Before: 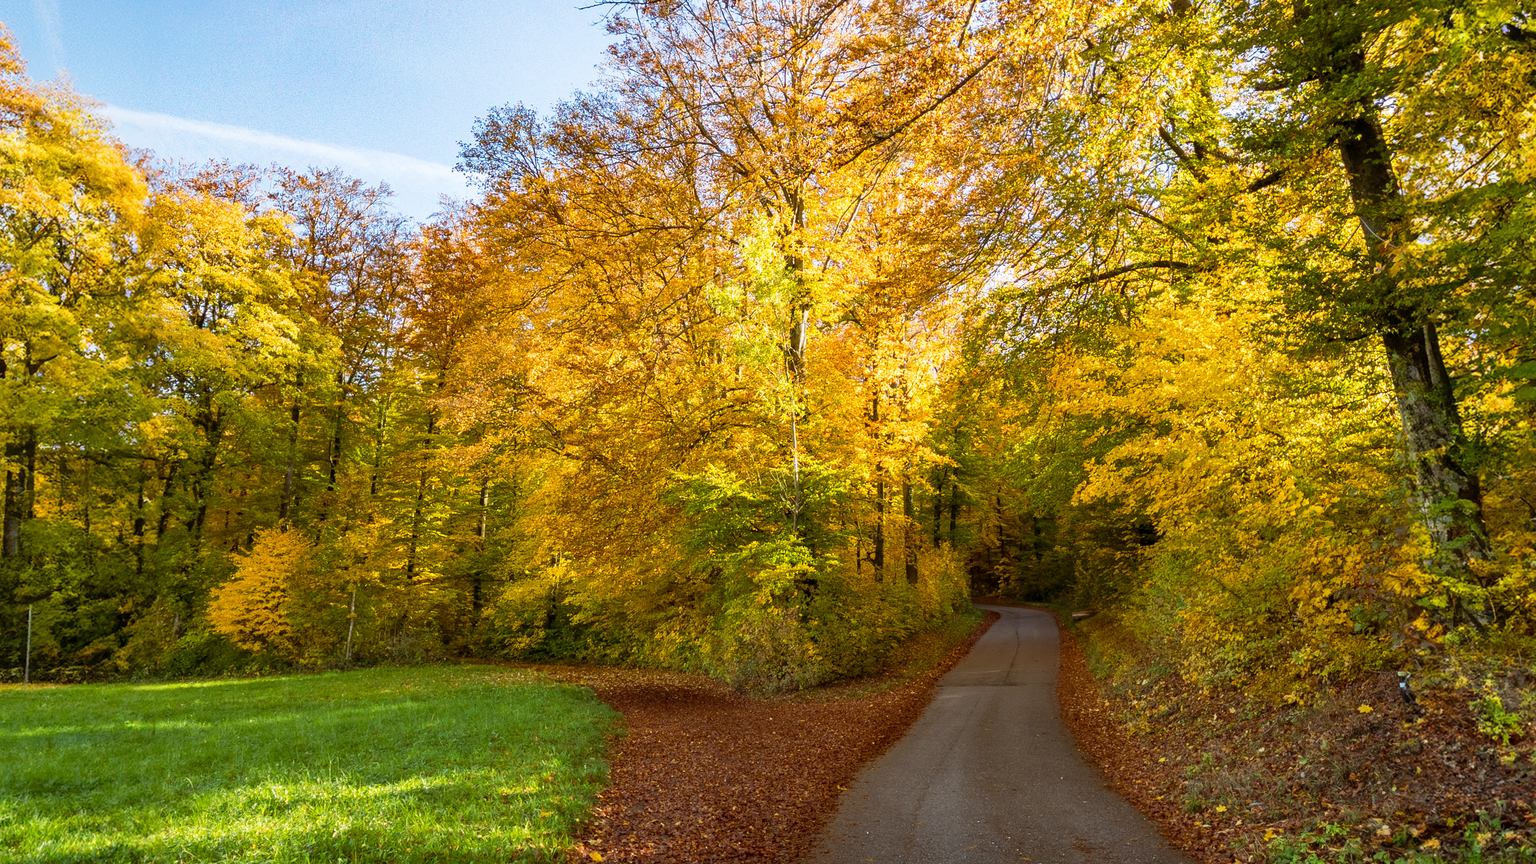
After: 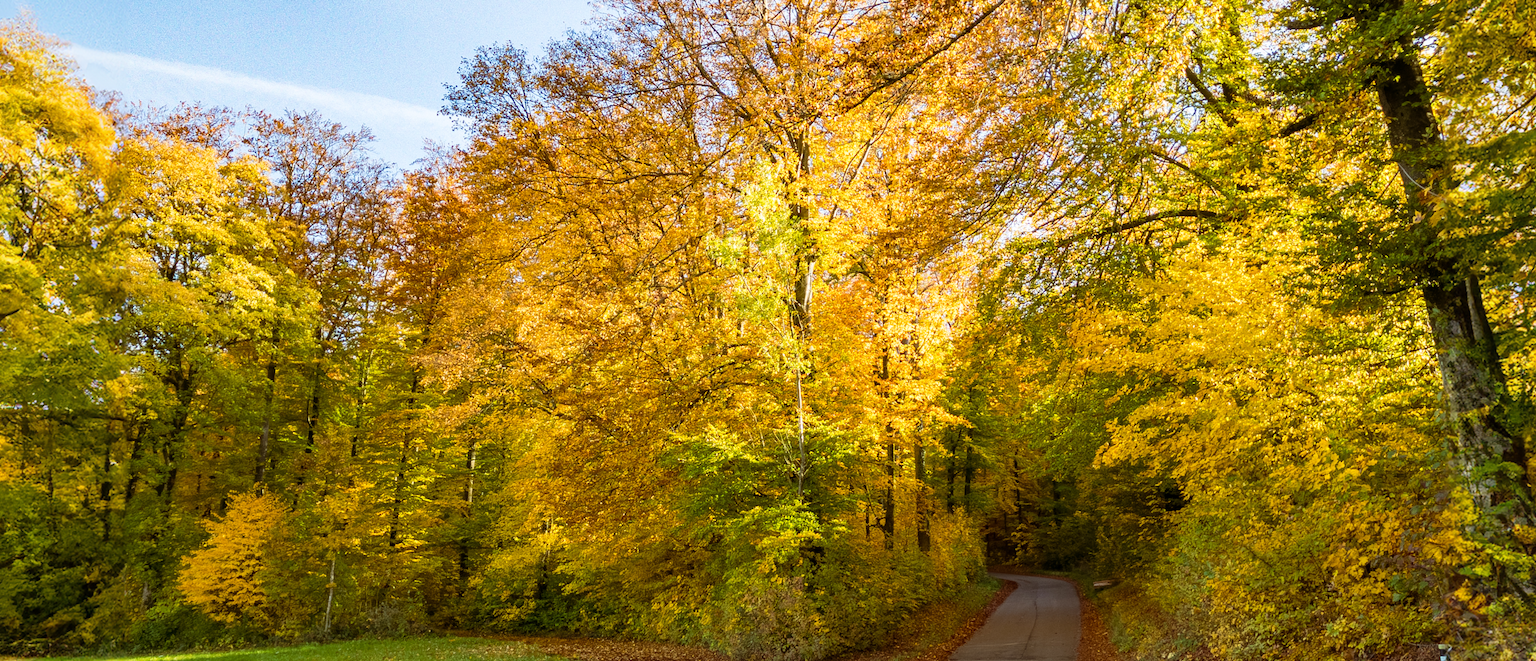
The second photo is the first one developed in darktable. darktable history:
crop: left 2.573%, top 7.327%, right 2.971%, bottom 20.304%
